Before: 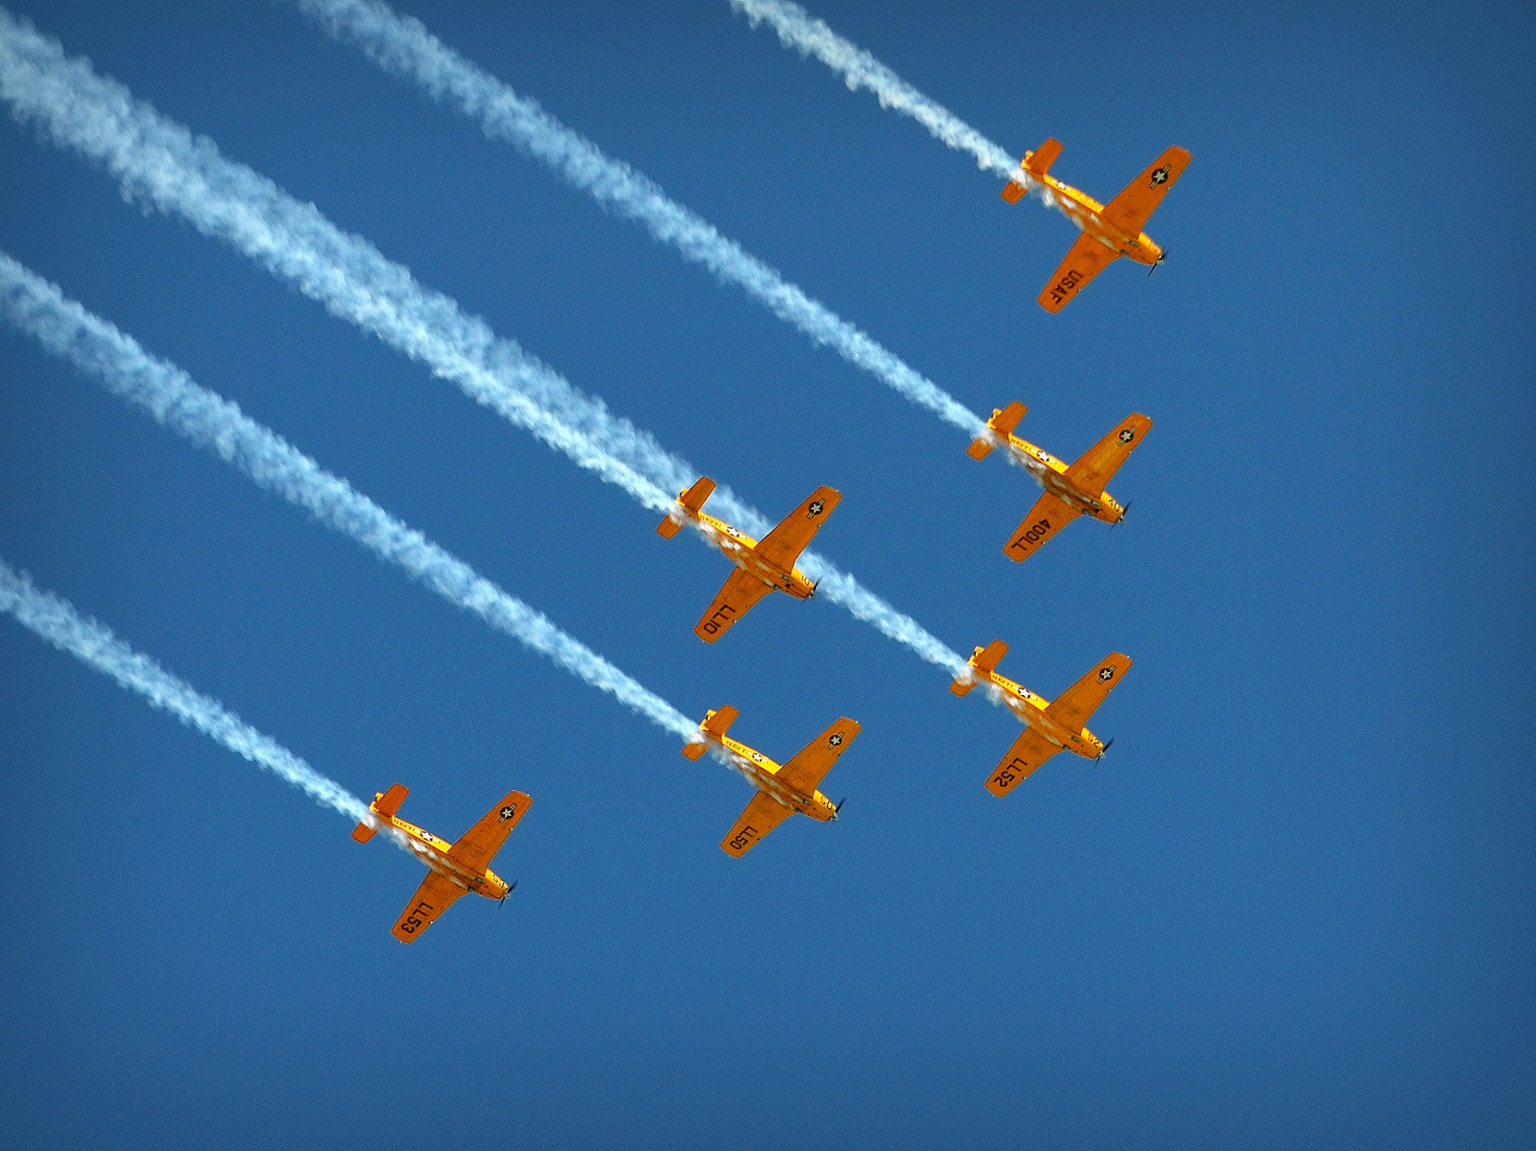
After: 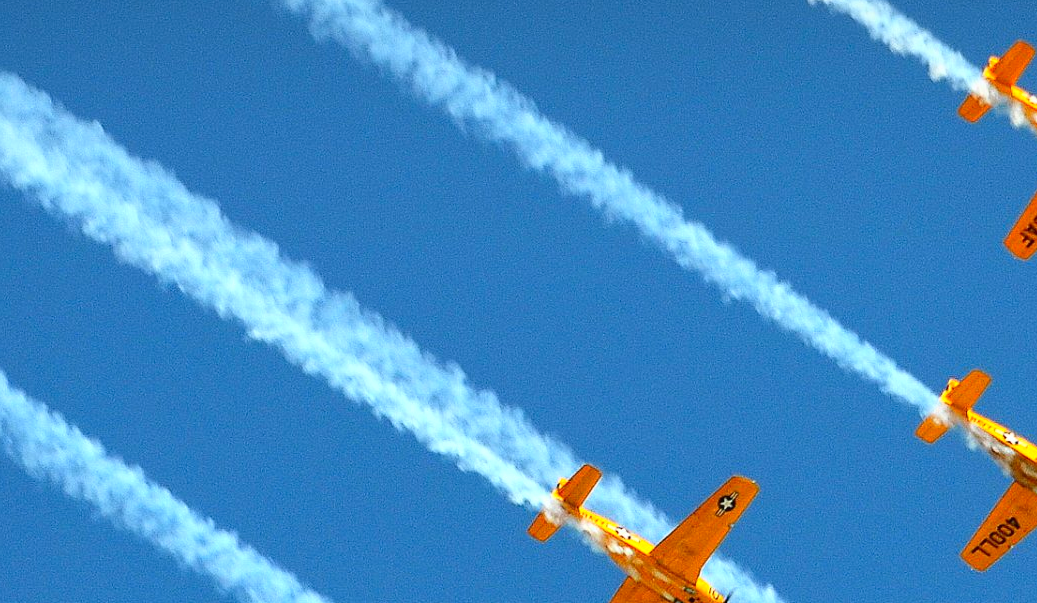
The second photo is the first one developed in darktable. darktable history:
crop: left 15.304%, top 9.181%, right 30.643%, bottom 48.915%
contrast brightness saturation: contrast 0.198, brightness 0.159, saturation 0.22
